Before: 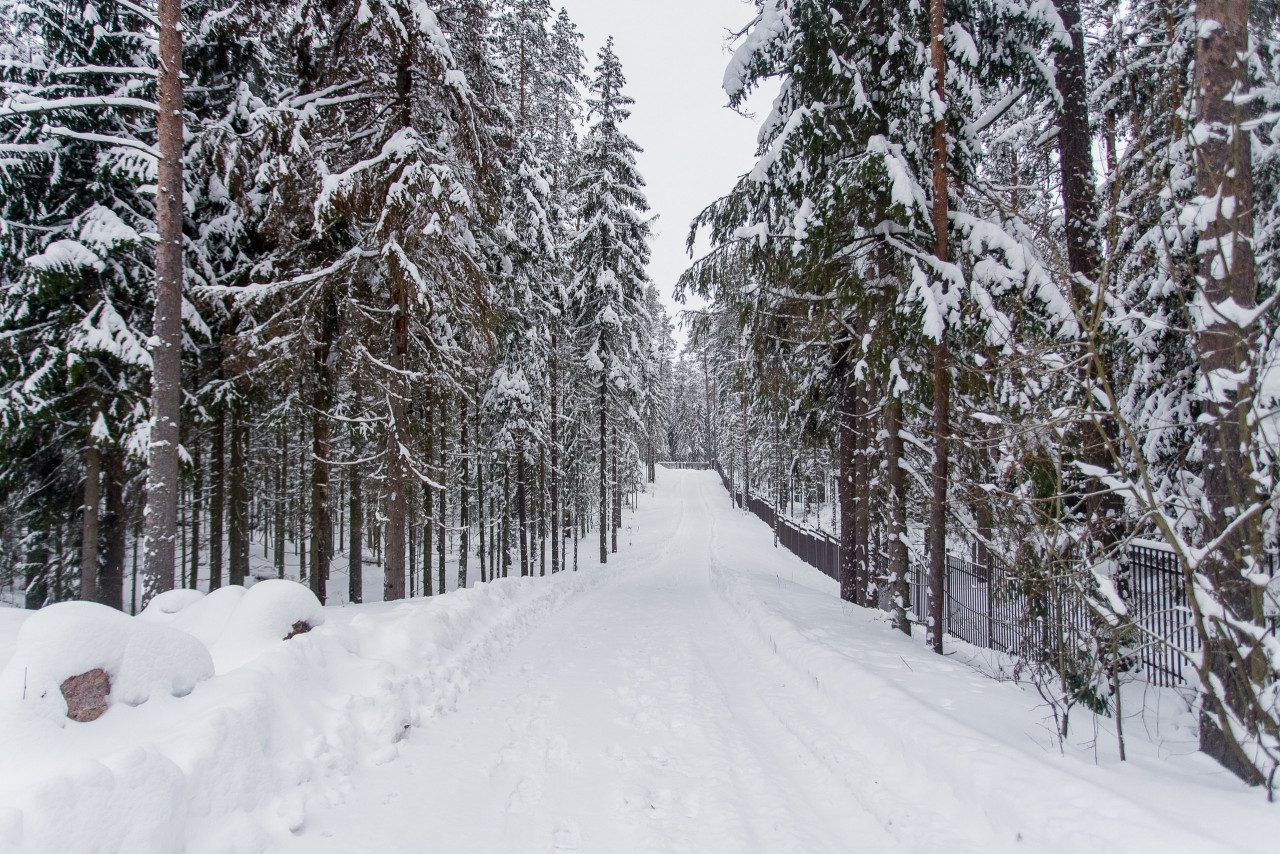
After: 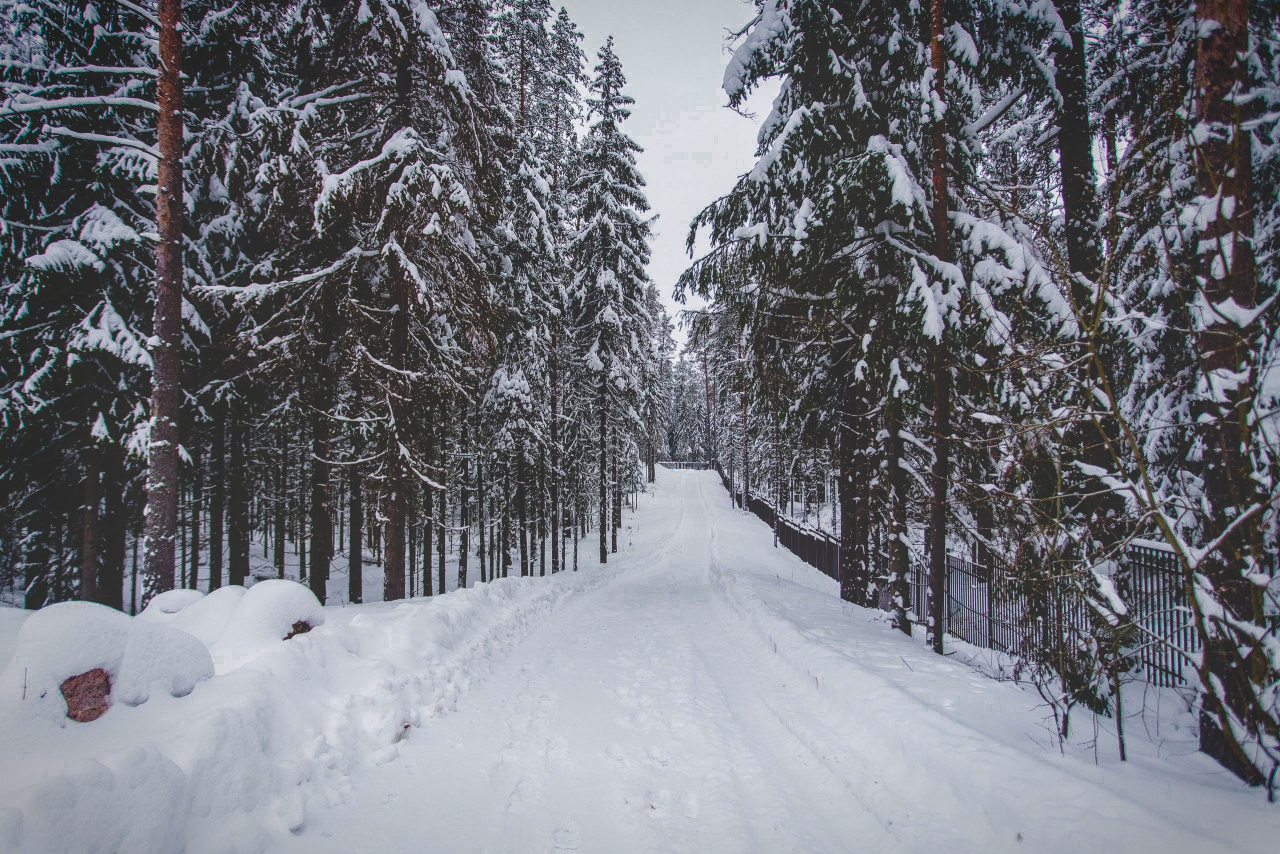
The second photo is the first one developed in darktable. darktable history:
color zones: curves: ch0 [(0.25, 0.5) (0.636, 0.25) (0.75, 0.5)]
vignetting: saturation 0.367, automatic ratio true
local contrast: detail 109%
base curve: curves: ch0 [(0, 0.02) (0.083, 0.036) (1, 1)], preserve colors none
velvia: on, module defaults
